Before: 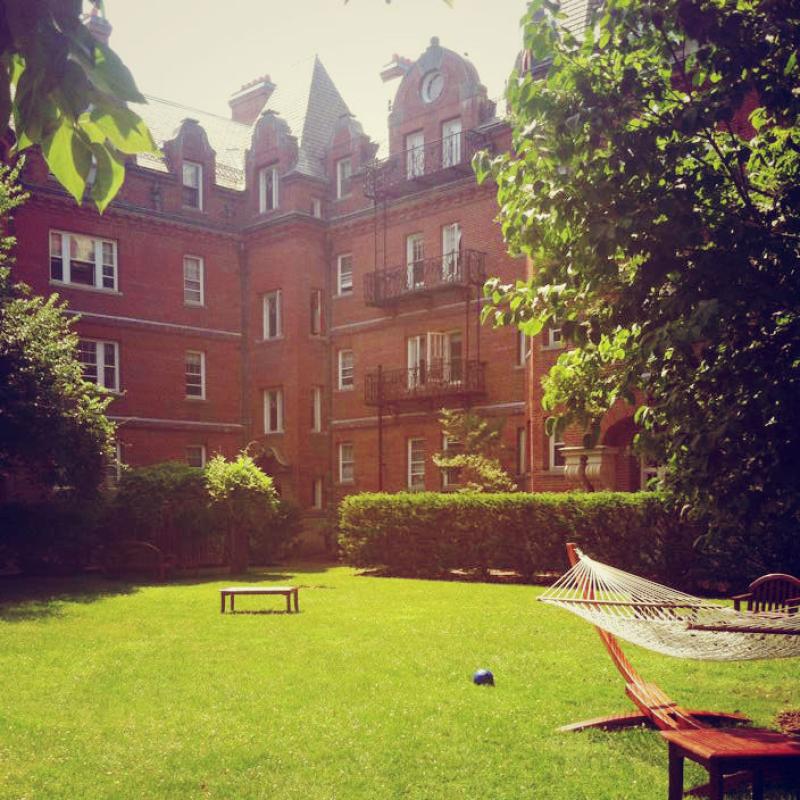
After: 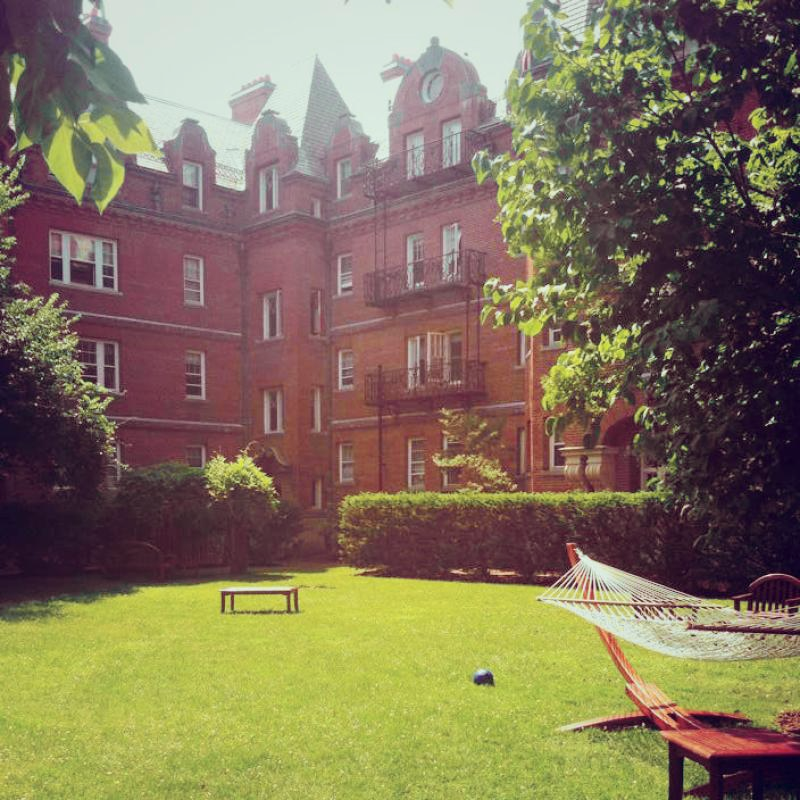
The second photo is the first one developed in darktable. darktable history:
tone curve: curves: ch0 [(0, 0) (0.822, 0.825) (0.994, 0.955)]; ch1 [(0, 0) (0.226, 0.261) (0.383, 0.397) (0.46, 0.46) (0.498, 0.479) (0.524, 0.523) (0.578, 0.575) (1, 1)]; ch2 [(0, 0) (0.438, 0.456) (0.5, 0.498) (0.547, 0.515) (0.597, 0.58) (0.629, 0.603) (1, 1)], color space Lab, independent channels, preserve colors none
